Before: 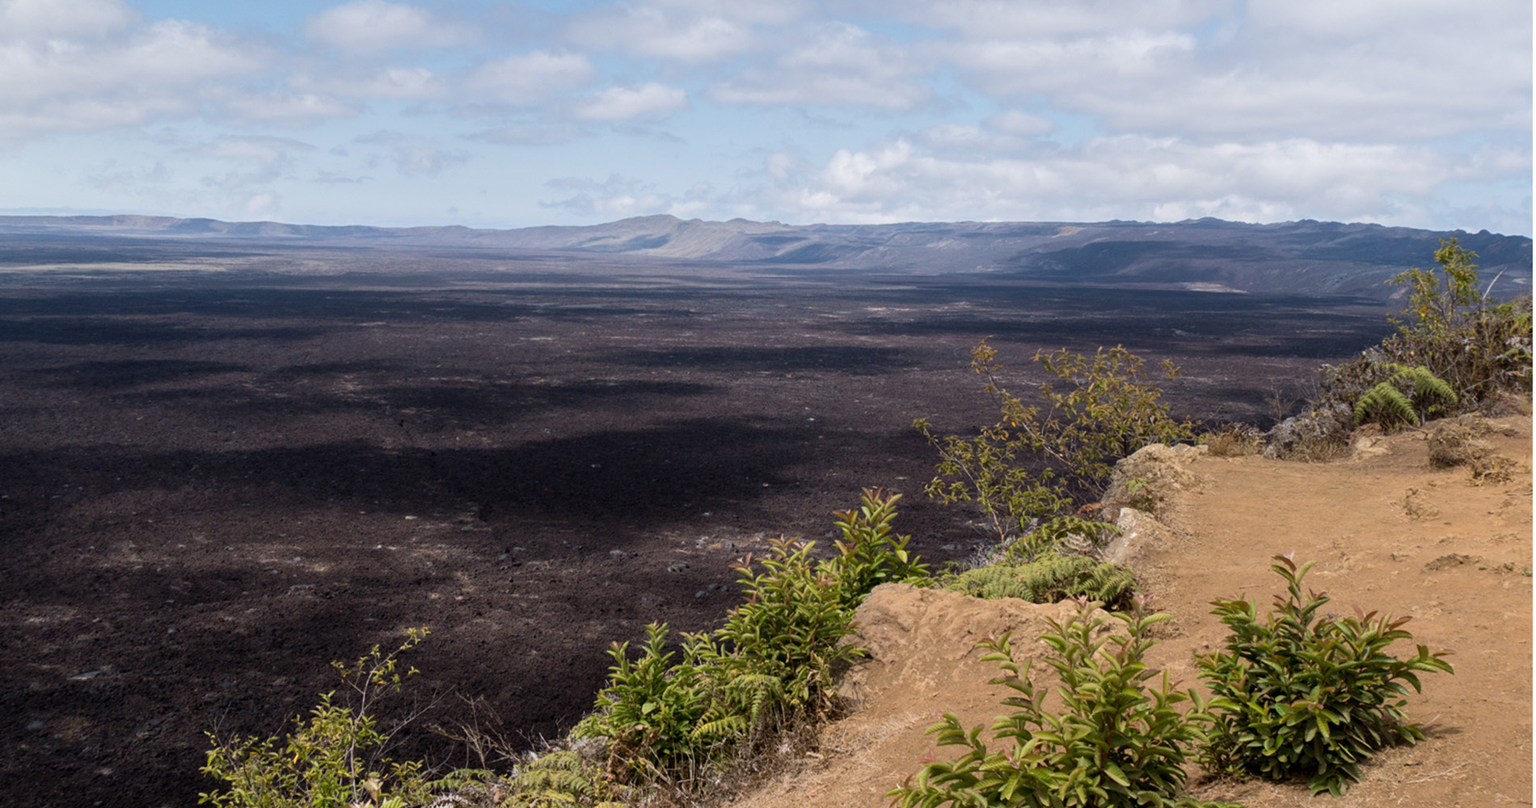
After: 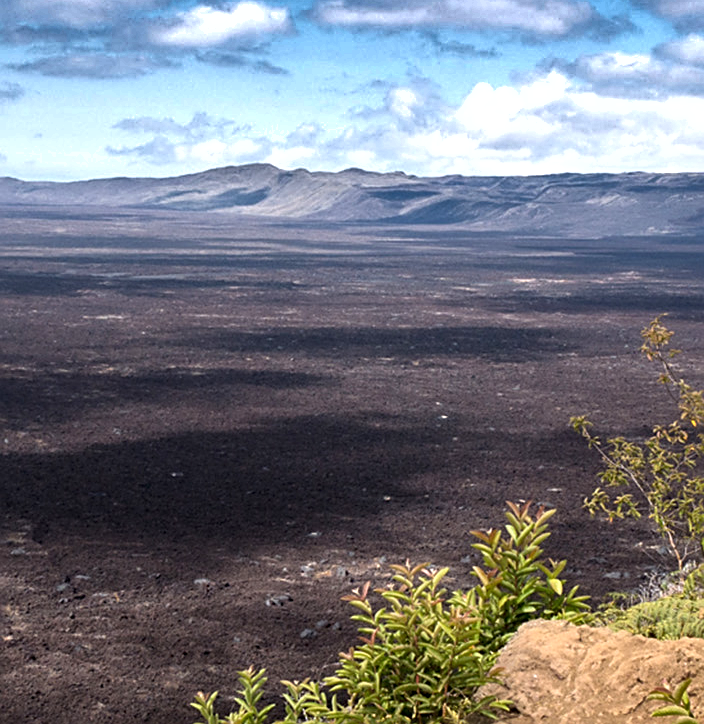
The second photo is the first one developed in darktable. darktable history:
shadows and highlights: shadows 19.08, highlights -85.03, soften with gaussian
sharpen: on, module defaults
exposure: exposure 0.663 EV, compensate exposure bias true, compensate highlight preservation false
crop and rotate: left 29.53%, top 10.215%, right 33.368%, bottom 17.343%
